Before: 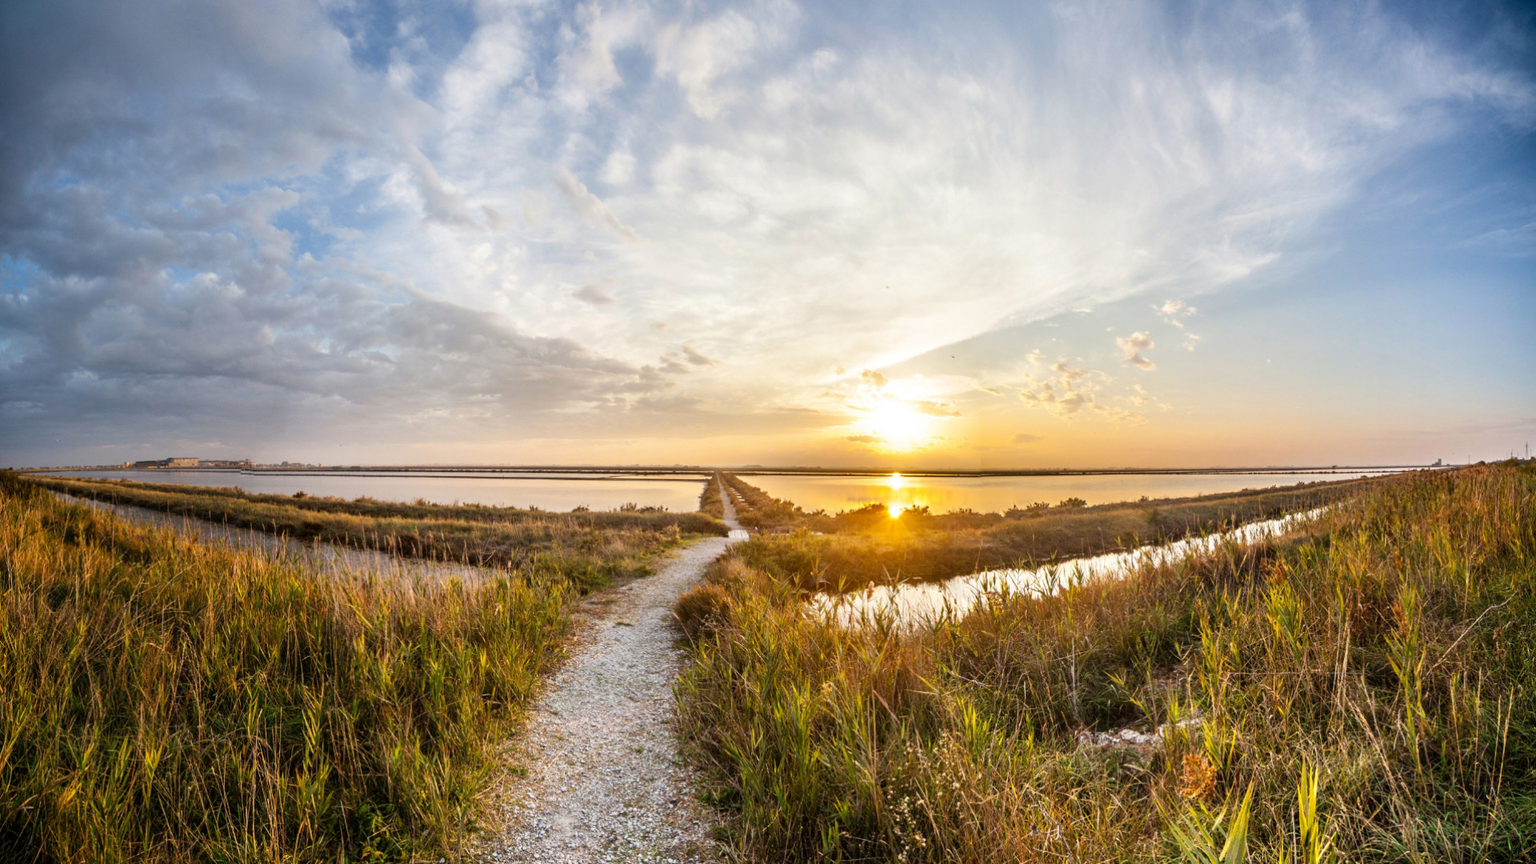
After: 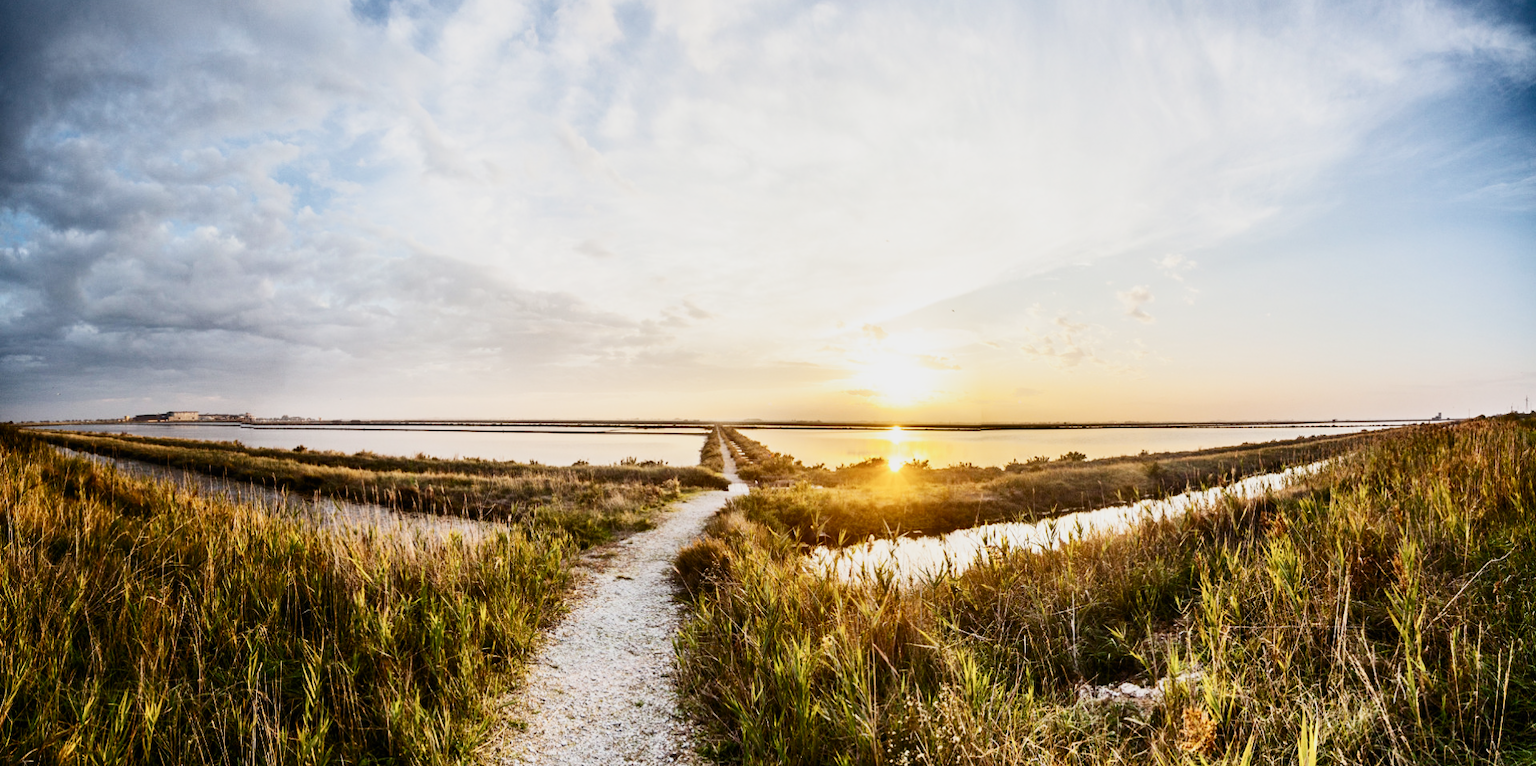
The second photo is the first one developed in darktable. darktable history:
contrast brightness saturation: contrast 0.372, brightness 0.112
filmic rgb: black relative exposure -7.65 EV, white relative exposure 4.56 EV, hardness 3.61, preserve chrominance no, color science v5 (2021), contrast in shadows safe, contrast in highlights safe
crop and rotate: top 5.461%, bottom 5.75%
